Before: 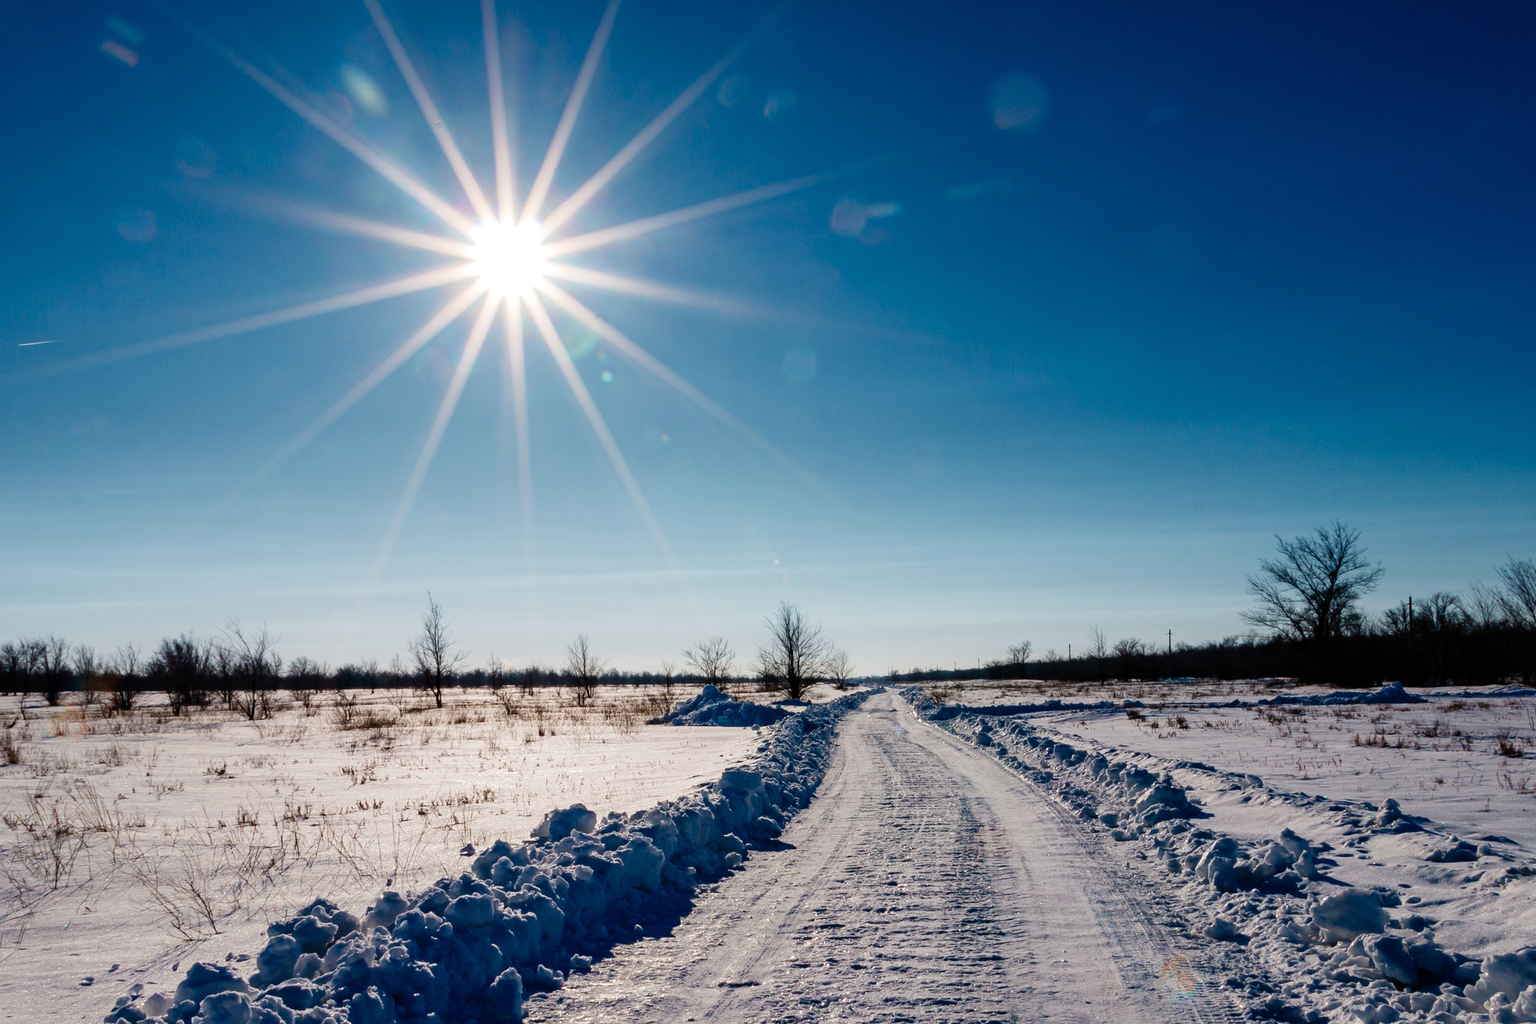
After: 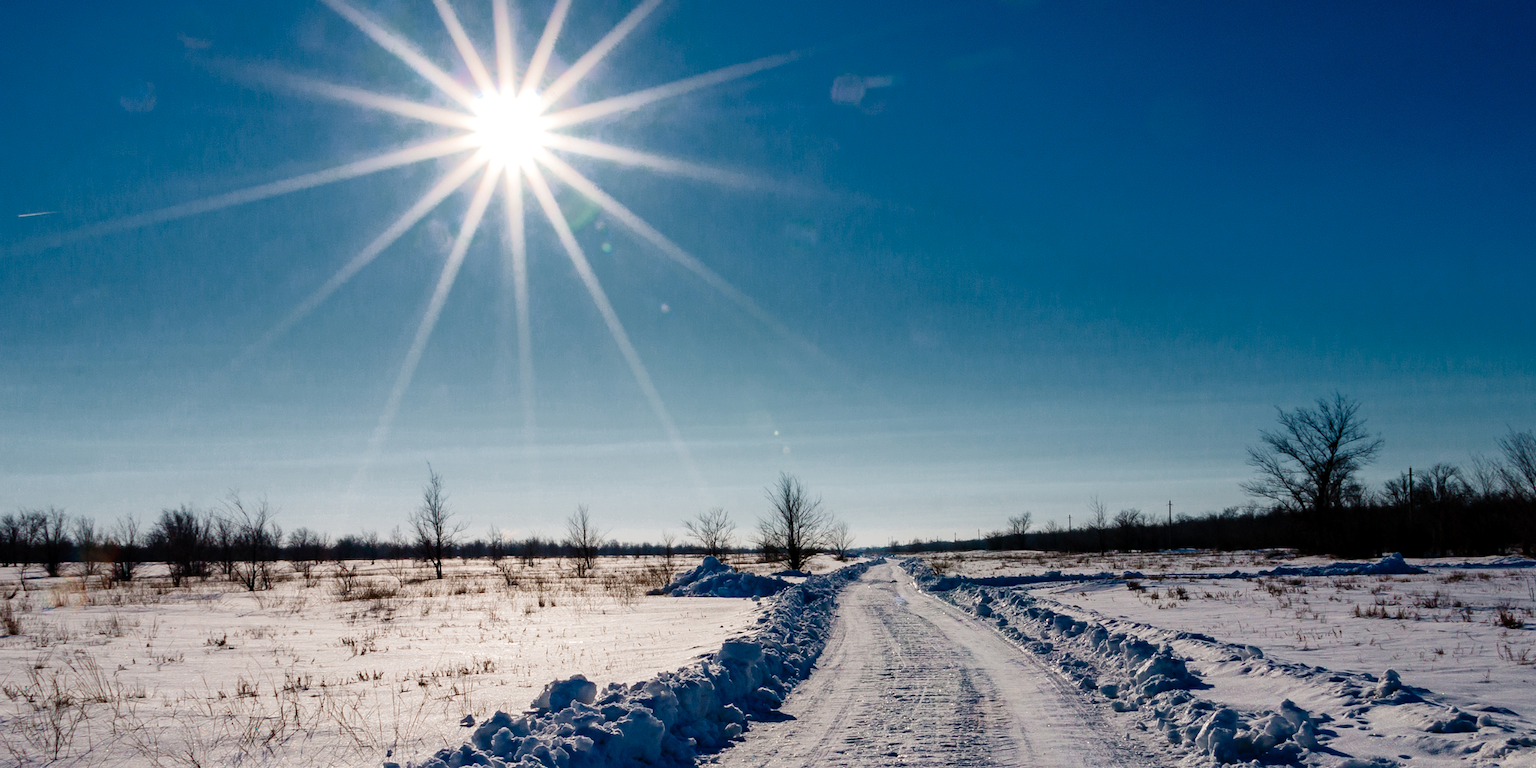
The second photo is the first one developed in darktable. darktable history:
crop and rotate: top 12.628%, bottom 12.241%
tone equalizer: mask exposure compensation -0.502 EV
color zones: curves: ch0 [(0.25, 0.5) (0.636, 0.25) (0.75, 0.5)]
